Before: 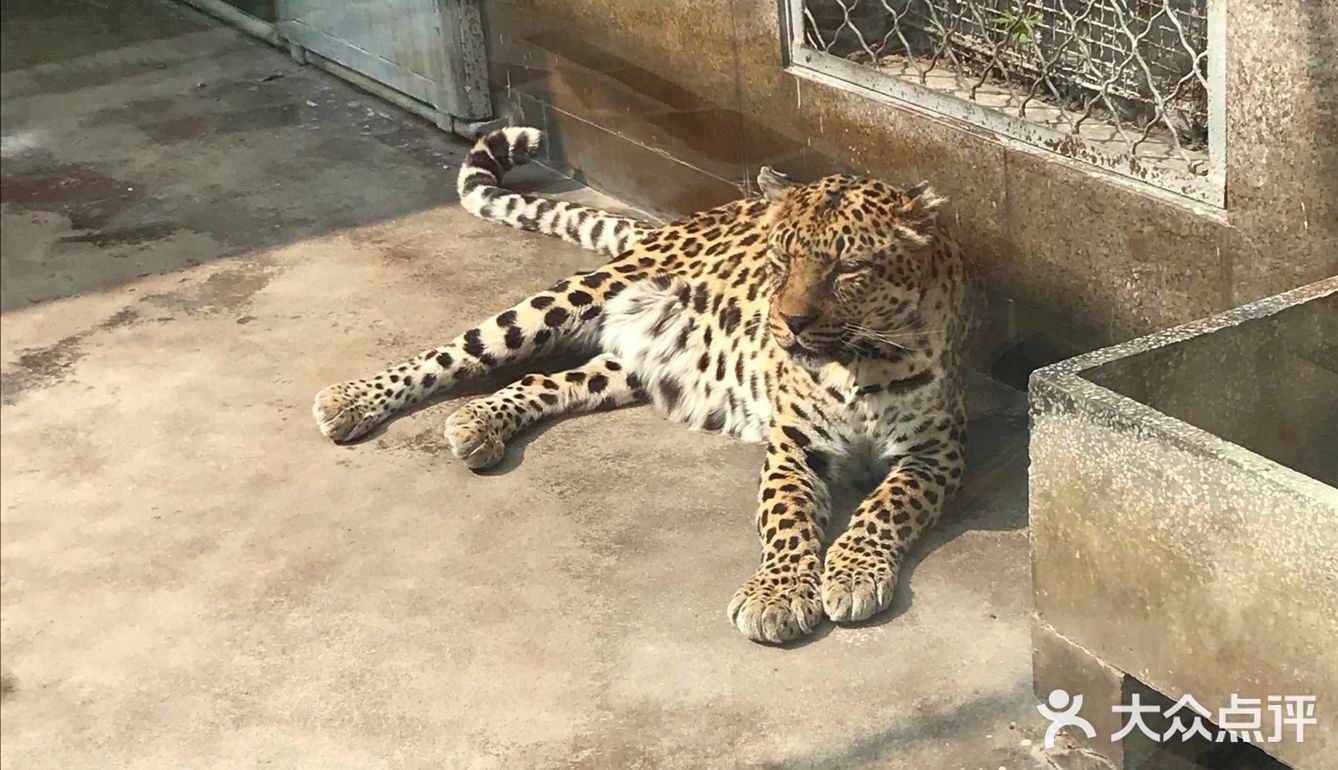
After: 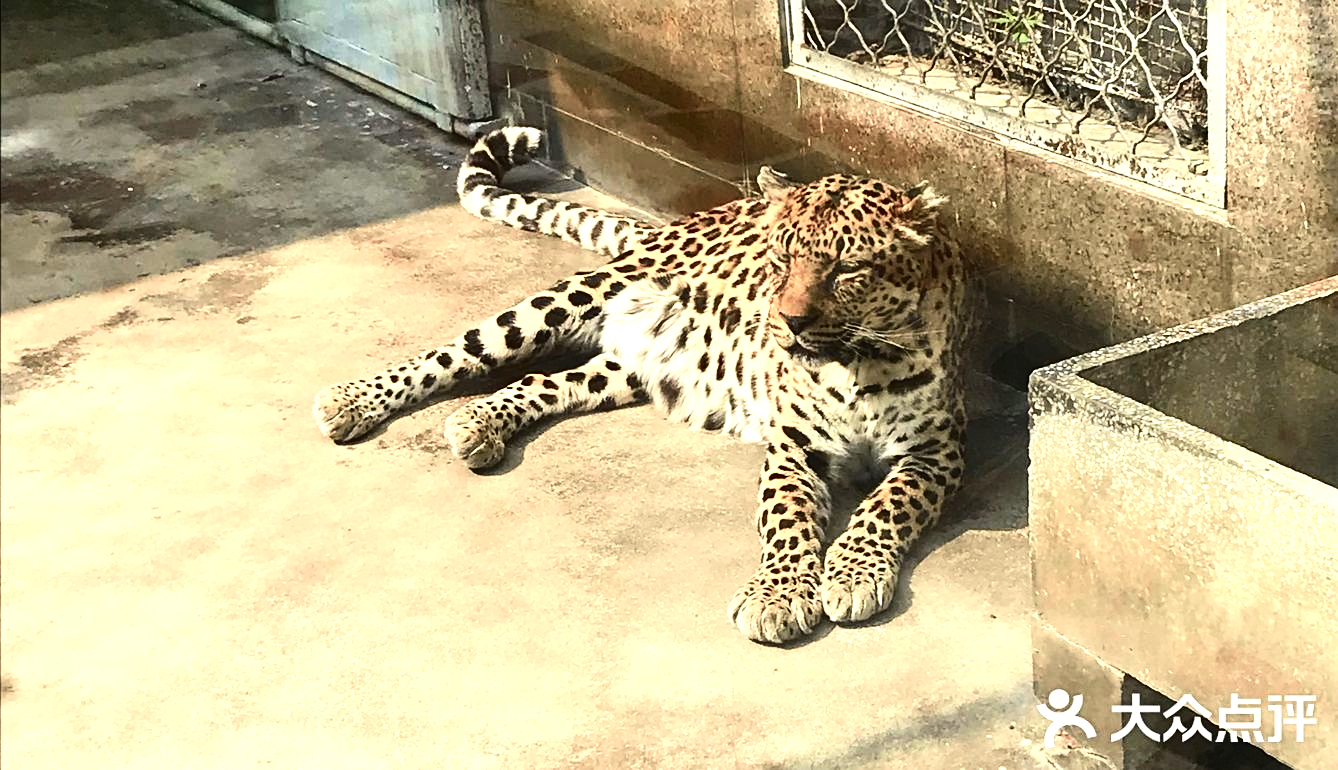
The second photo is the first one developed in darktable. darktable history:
tone curve: curves: ch0 [(0, 0.021) (0.049, 0.044) (0.152, 0.14) (0.328, 0.357) (0.473, 0.529) (0.641, 0.705) (0.868, 0.887) (1, 0.969)]; ch1 [(0, 0) (0.322, 0.328) (0.43, 0.425) (0.474, 0.466) (0.502, 0.503) (0.522, 0.526) (0.564, 0.591) (0.602, 0.632) (0.677, 0.701) (0.859, 0.885) (1, 1)]; ch2 [(0, 0) (0.33, 0.301) (0.447, 0.44) (0.502, 0.505) (0.535, 0.554) (0.565, 0.598) (0.618, 0.629) (1, 1)], color space Lab, independent channels, preserve colors none
tone equalizer: -8 EV -1.09 EV, -7 EV -0.978 EV, -6 EV -0.865 EV, -5 EV -0.558 EV, -3 EV 0.557 EV, -2 EV 0.886 EV, -1 EV 1.01 EV, +0 EV 1.06 EV, edges refinement/feathering 500, mask exposure compensation -1.57 EV, preserve details no
sharpen: amount 0.202
